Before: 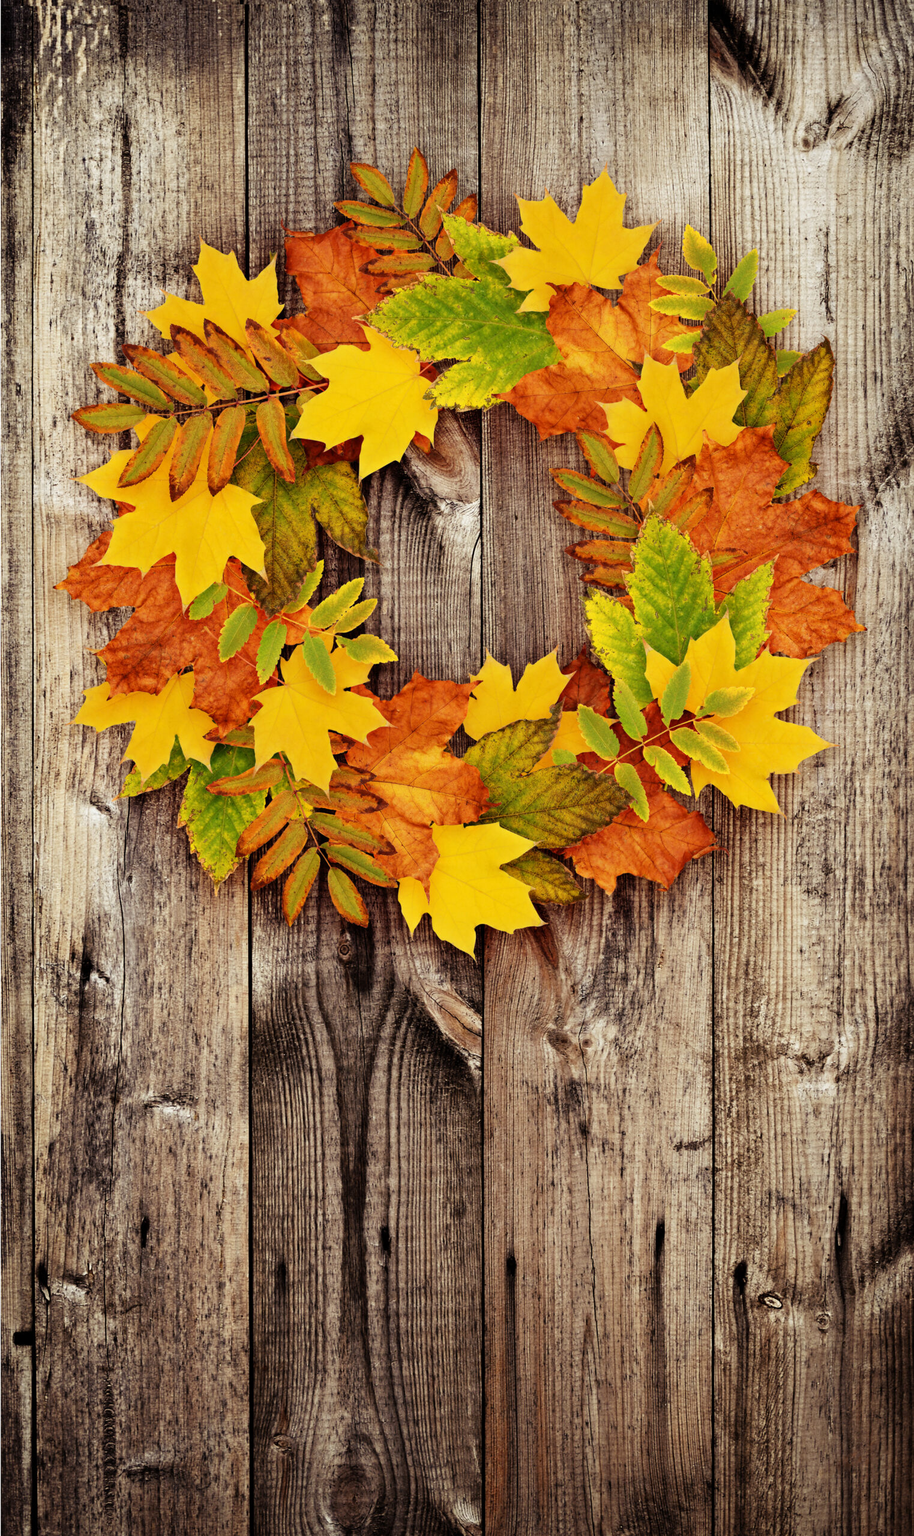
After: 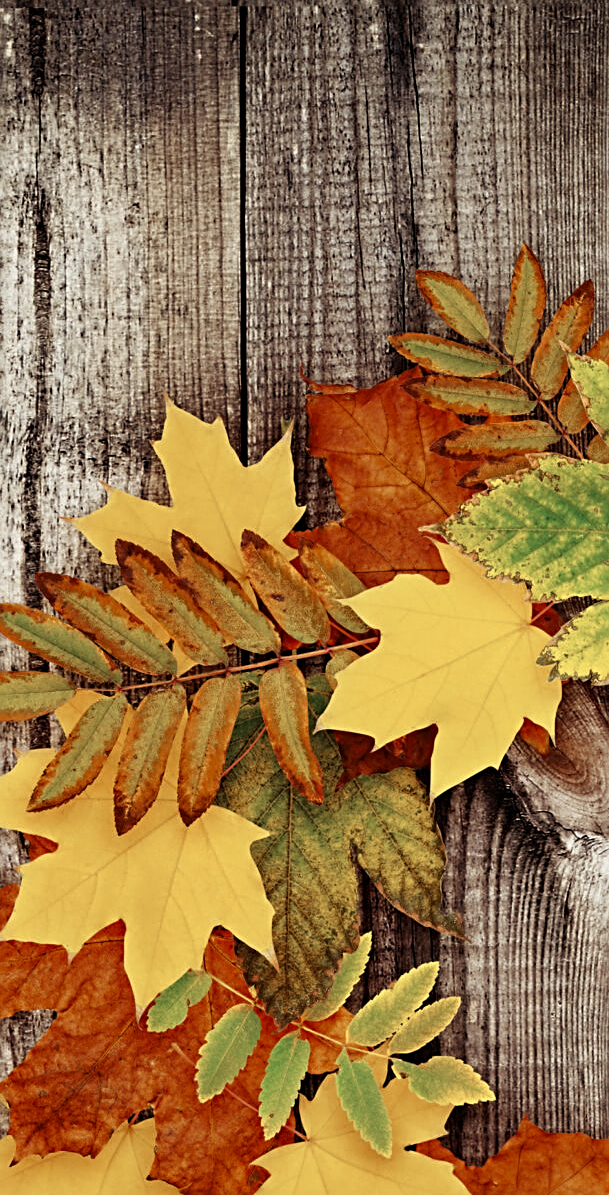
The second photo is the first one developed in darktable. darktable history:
crop and rotate: left 11.082%, top 0.068%, right 48.901%, bottom 53.215%
sharpen: radius 2.78
color zones: curves: ch0 [(0, 0.5) (0.125, 0.4) (0.25, 0.5) (0.375, 0.4) (0.5, 0.4) (0.625, 0.35) (0.75, 0.35) (0.875, 0.5)]; ch1 [(0, 0.35) (0.125, 0.45) (0.25, 0.35) (0.375, 0.35) (0.5, 0.35) (0.625, 0.35) (0.75, 0.45) (0.875, 0.35)]; ch2 [(0, 0.6) (0.125, 0.5) (0.25, 0.5) (0.375, 0.6) (0.5, 0.6) (0.625, 0.5) (0.75, 0.5) (0.875, 0.5)]
